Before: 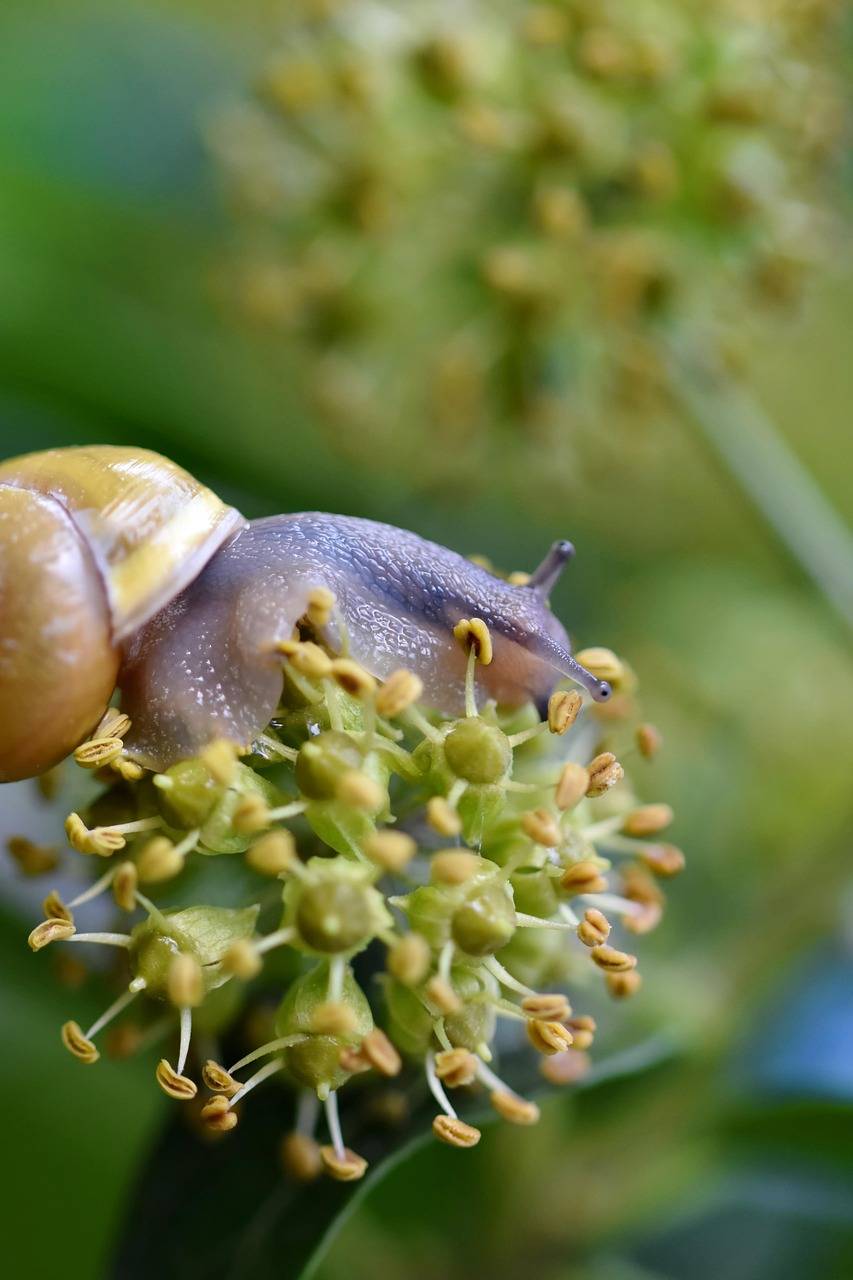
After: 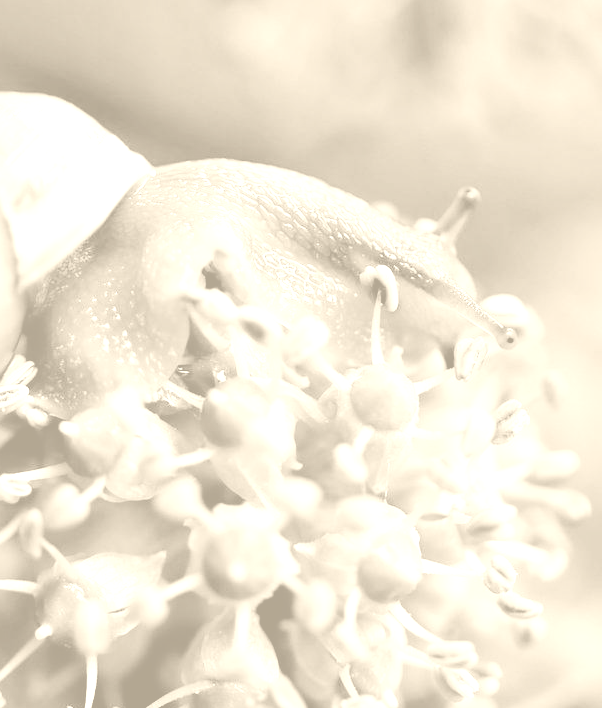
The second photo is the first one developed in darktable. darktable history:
crop: left 11.123%, top 27.61%, right 18.3%, bottom 17.034%
colorize: hue 36°, saturation 71%, lightness 80.79%
filmic rgb: black relative exposure -5 EV, white relative exposure 3.5 EV, hardness 3.19, contrast 1.2, highlights saturation mix -30%
color correction: highlights a* 10.21, highlights b* 9.79, shadows a* 8.61, shadows b* 7.88, saturation 0.8
